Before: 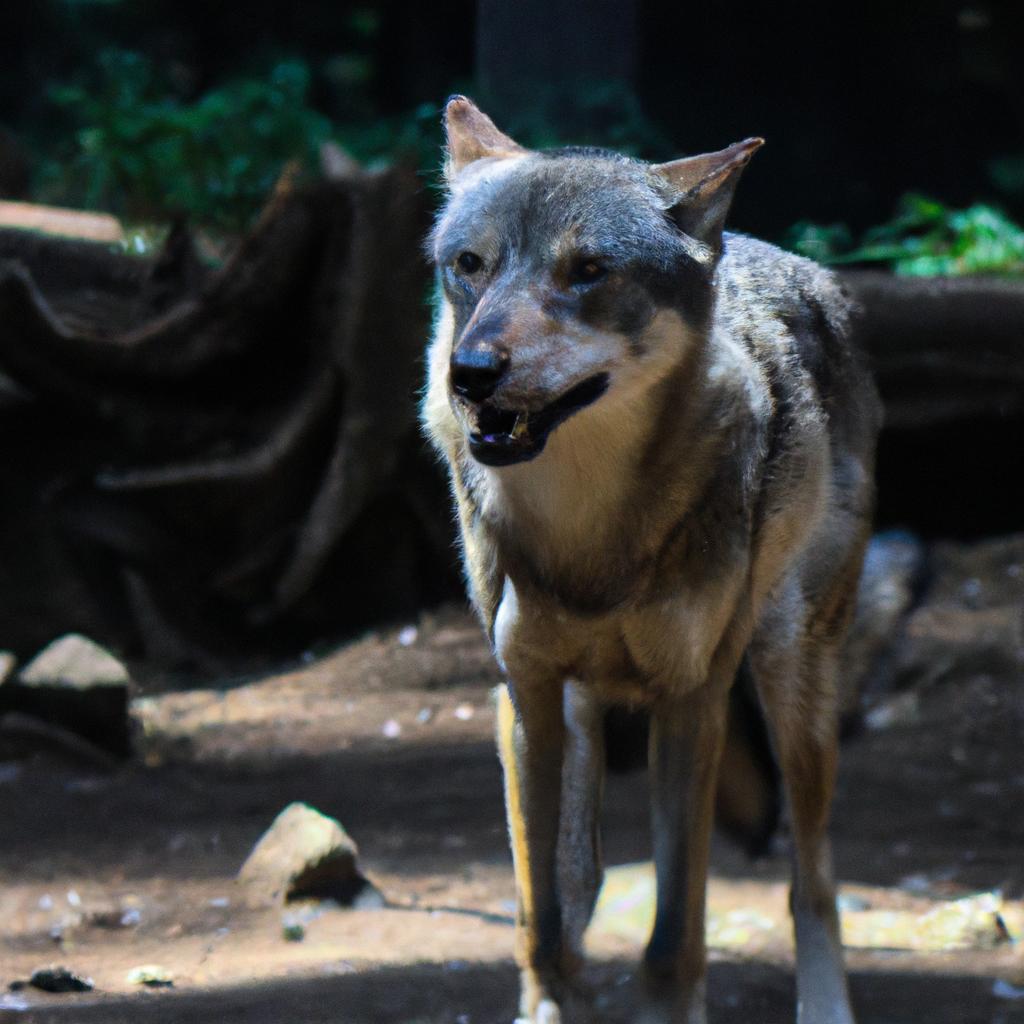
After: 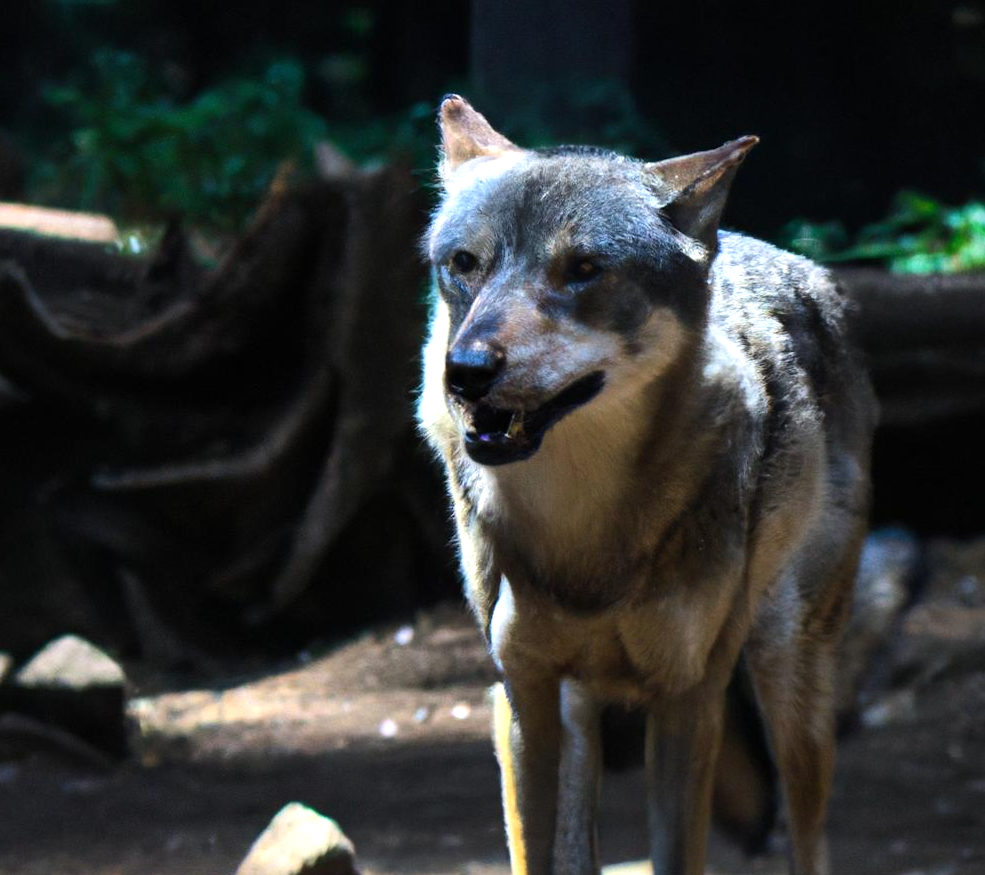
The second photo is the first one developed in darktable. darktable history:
tone equalizer: -8 EV 0.001 EV, -7 EV -0.002 EV, -6 EV 0.002 EV, -5 EV -0.03 EV, -4 EV -0.116 EV, -3 EV -0.169 EV, -2 EV 0.24 EV, -1 EV 0.702 EV, +0 EV 0.493 EV
crop and rotate: angle 0.2°, left 0.275%, right 3.127%, bottom 14.18%
